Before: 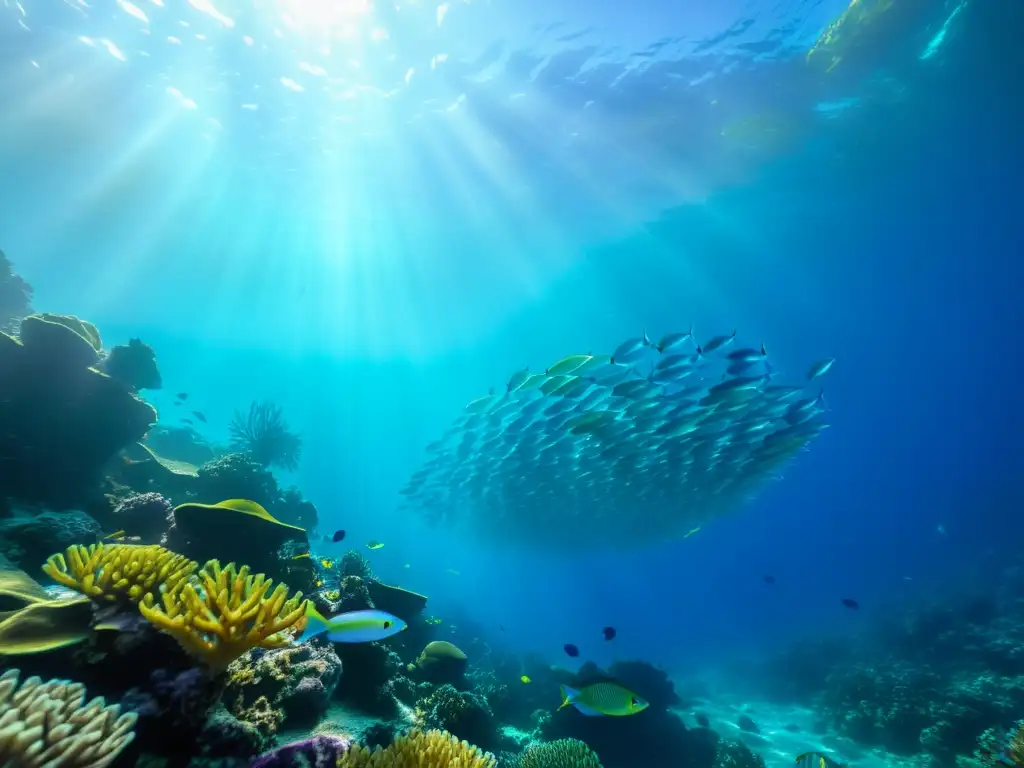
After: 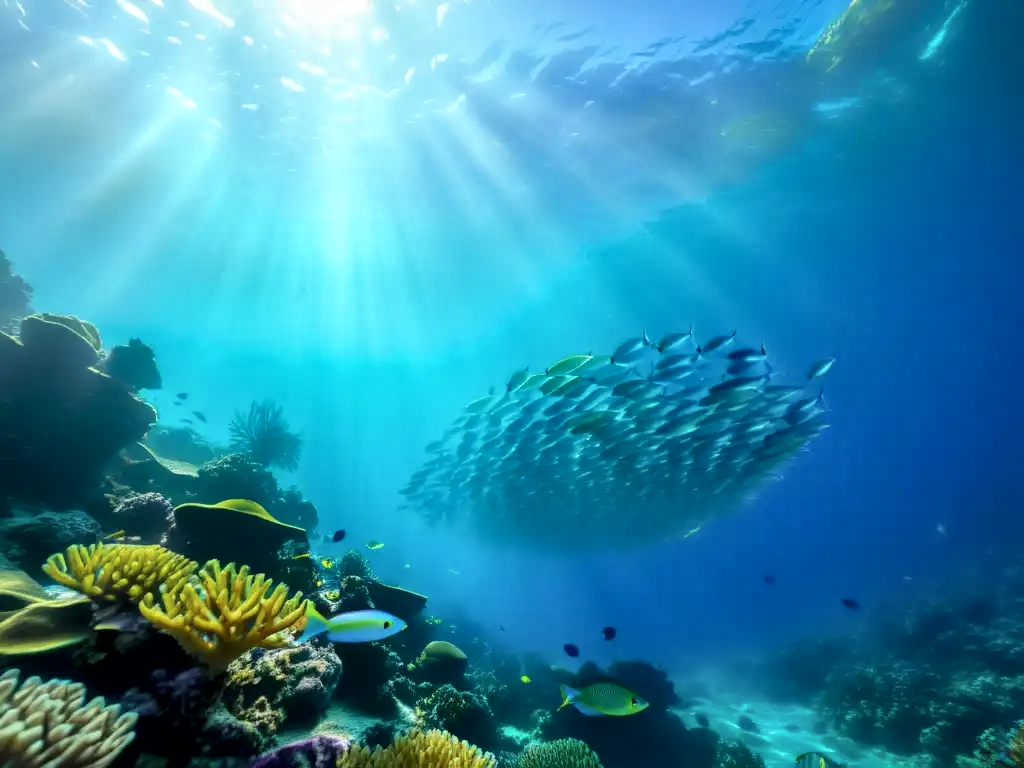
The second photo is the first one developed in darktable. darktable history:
local contrast: mode bilateral grid, contrast 25, coarseness 61, detail 151%, midtone range 0.2
